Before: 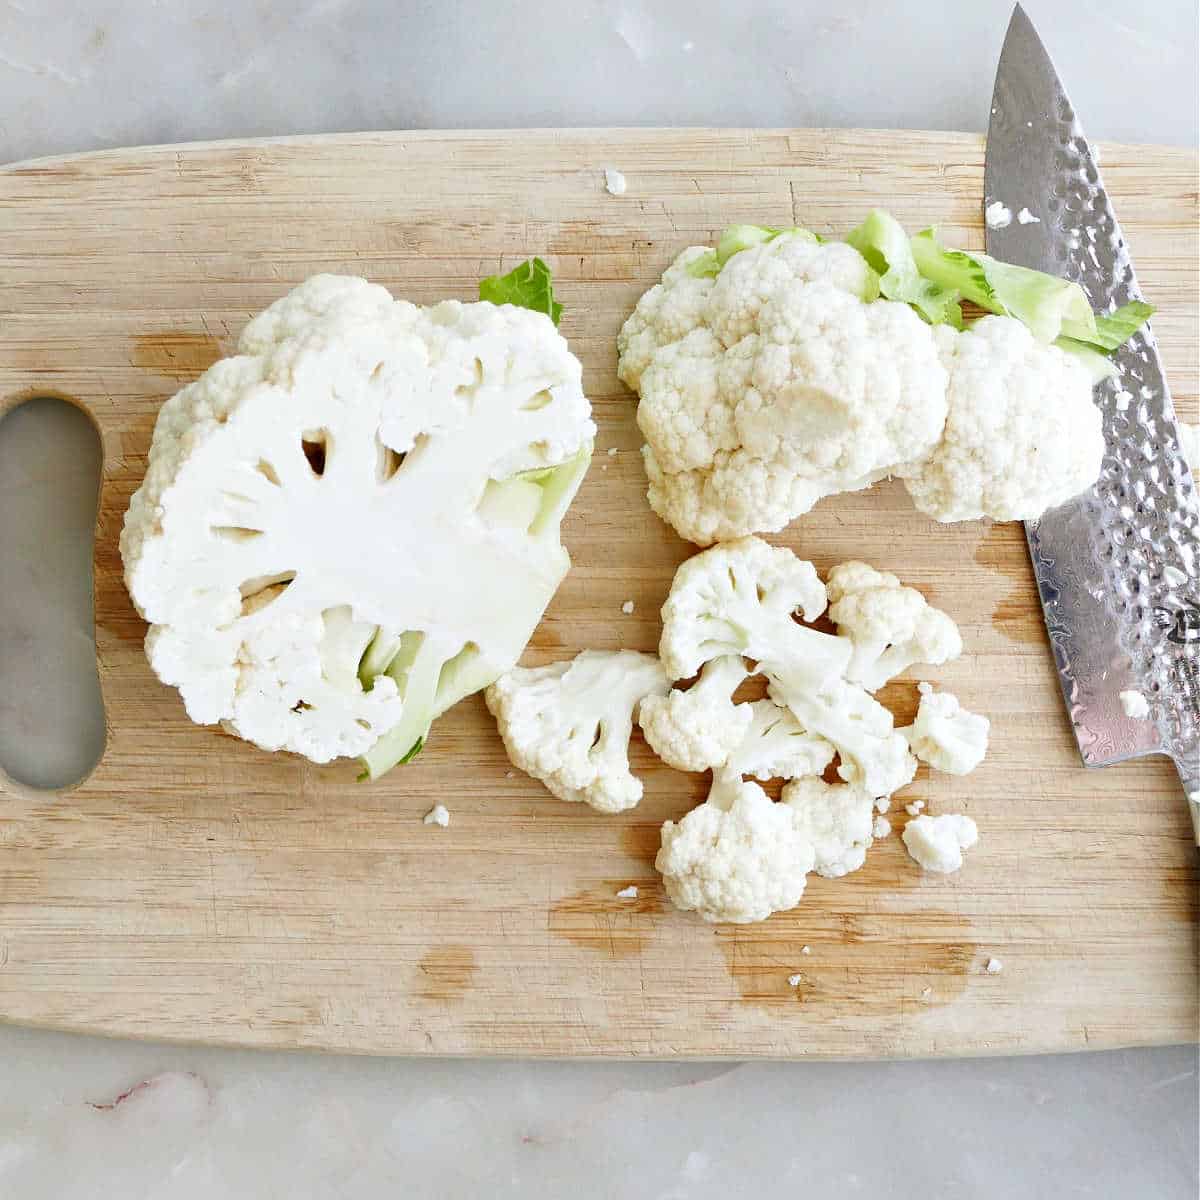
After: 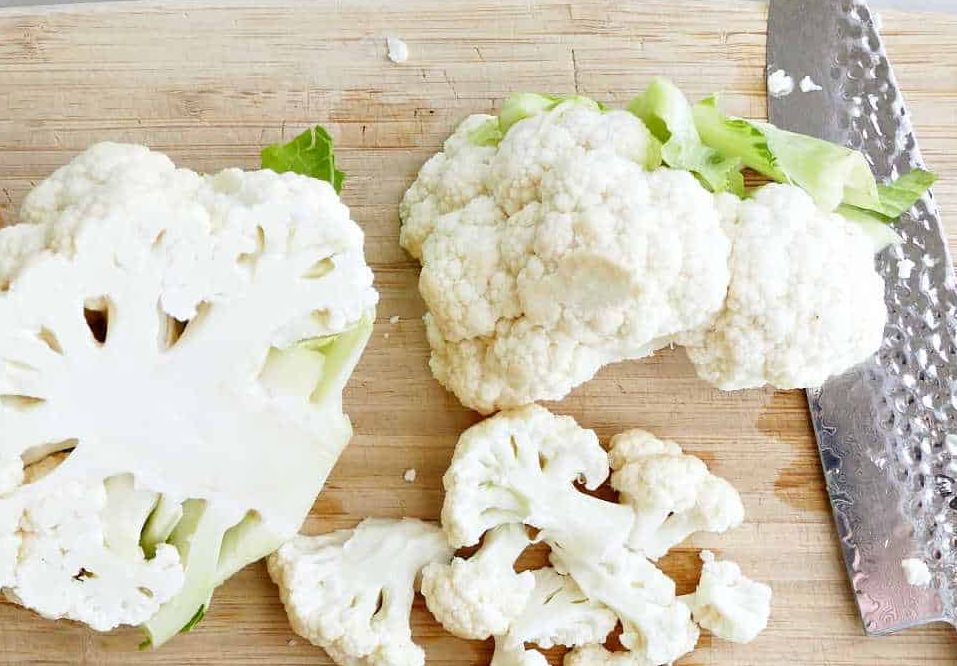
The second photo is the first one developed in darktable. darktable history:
crop: left 18.244%, top 11.078%, right 1.944%, bottom 33.407%
